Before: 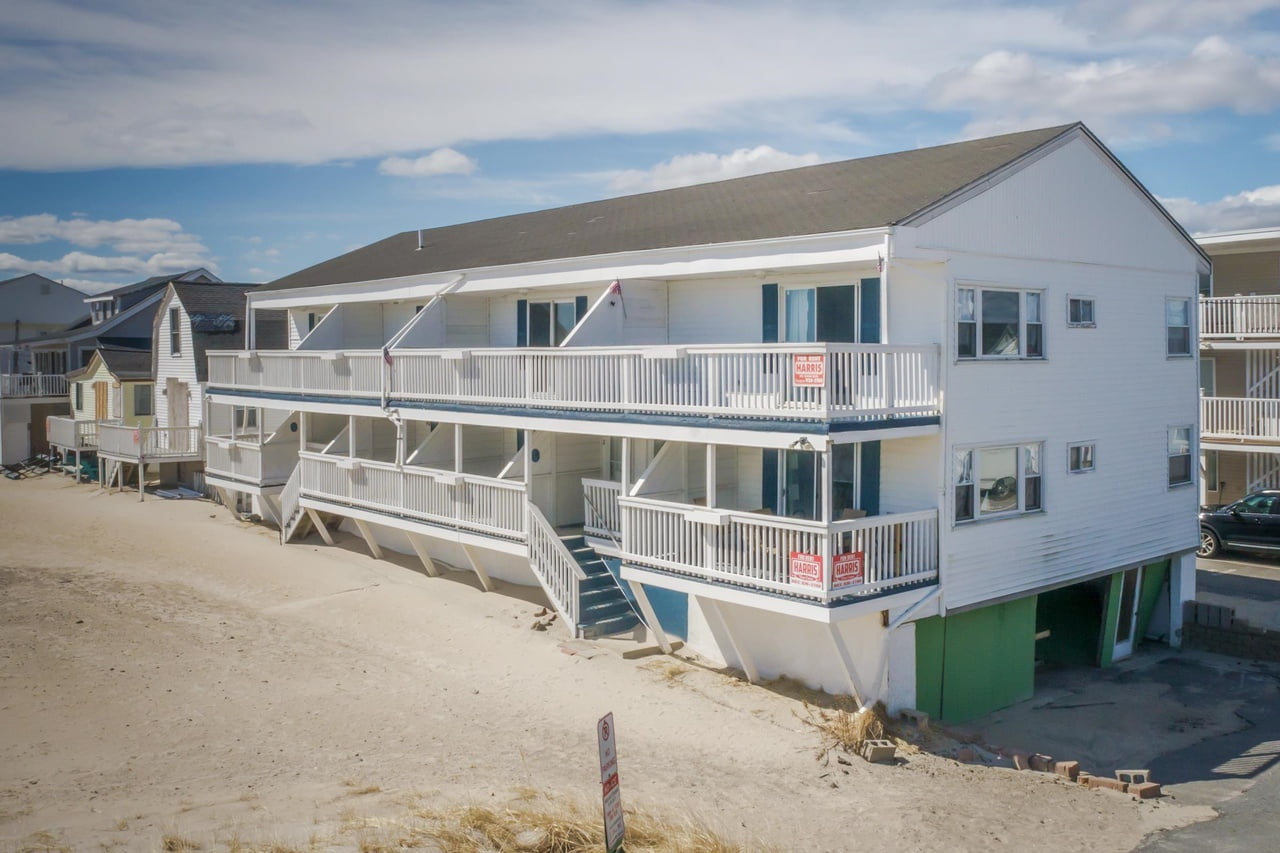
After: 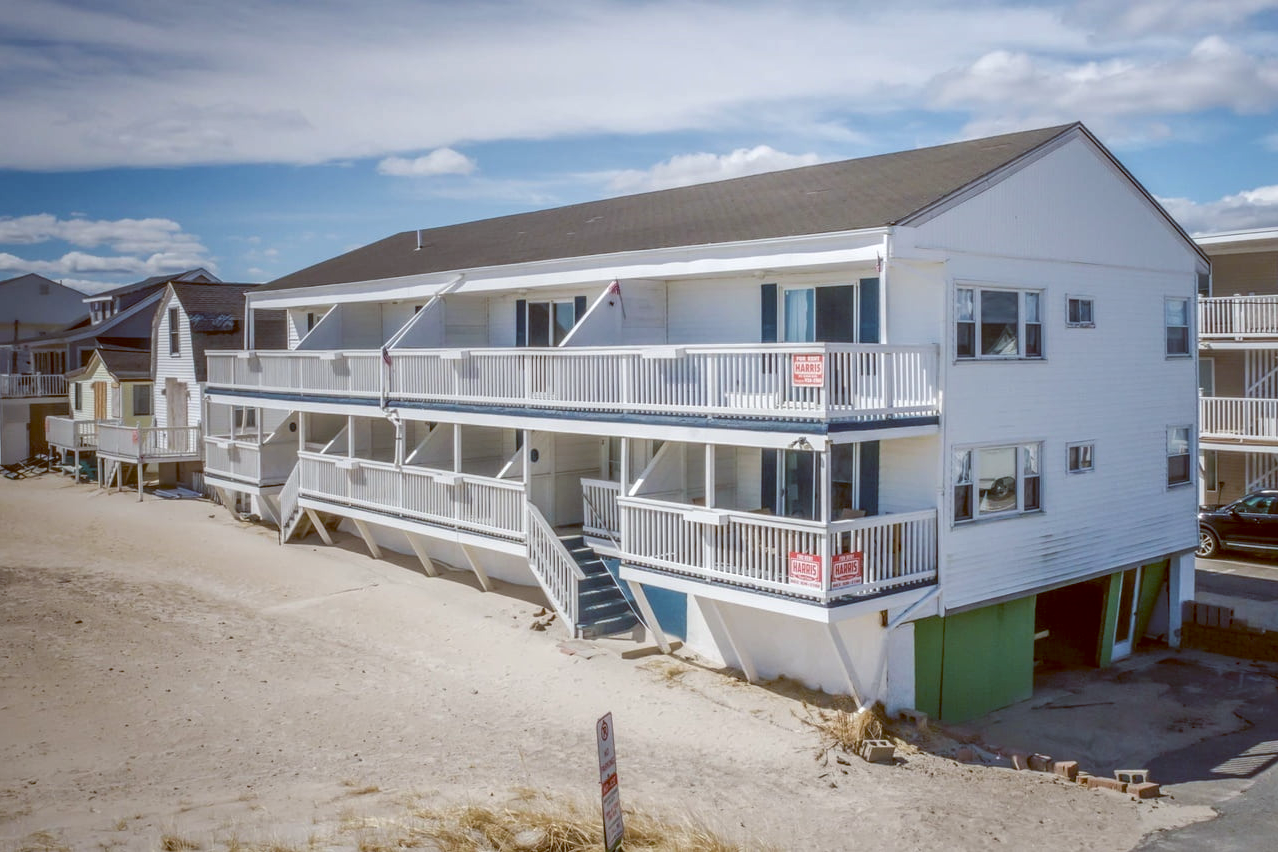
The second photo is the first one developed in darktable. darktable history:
crop and rotate: left 0.126%
local contrast: on, module defaults
color balance: lift [1, 1.015, 1.004, 0.985], gamma [1, 0.958, 0.971, 1.042], gain [1, 0.956, 0.977, 1.044]
